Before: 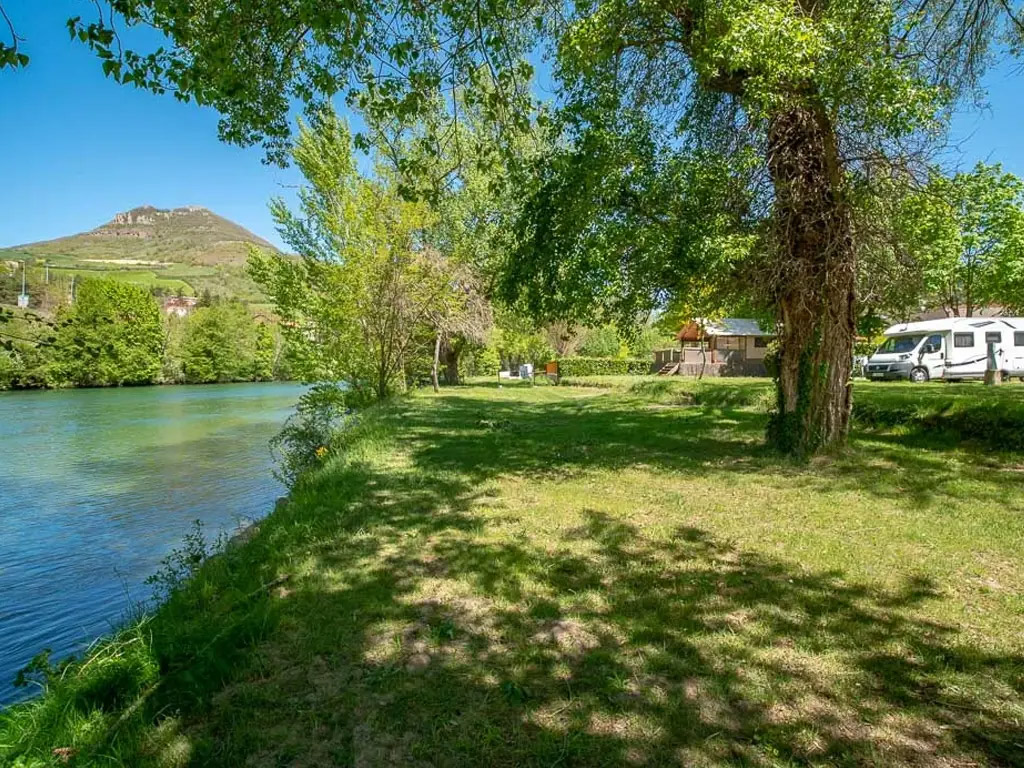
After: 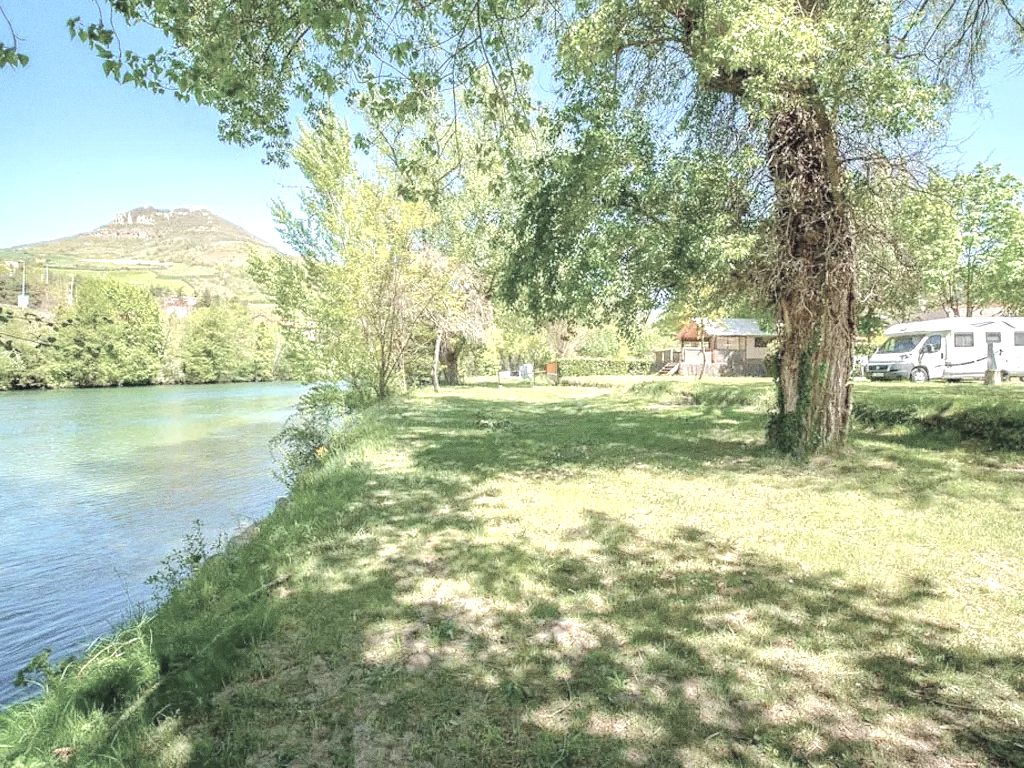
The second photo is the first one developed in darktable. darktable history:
base curve: curves: ch0 [(0, 0) (0.262, 0.32) (0.722, 0.705) (1, 1)]
exposure: black level correction 0, exposure 1.1 EV, compensate exposure bias true, compensate highlight preservation false
contrast brightness saturation: brightness 0.18, saturation -0.5
grain: coarseness 0.09 ISO
